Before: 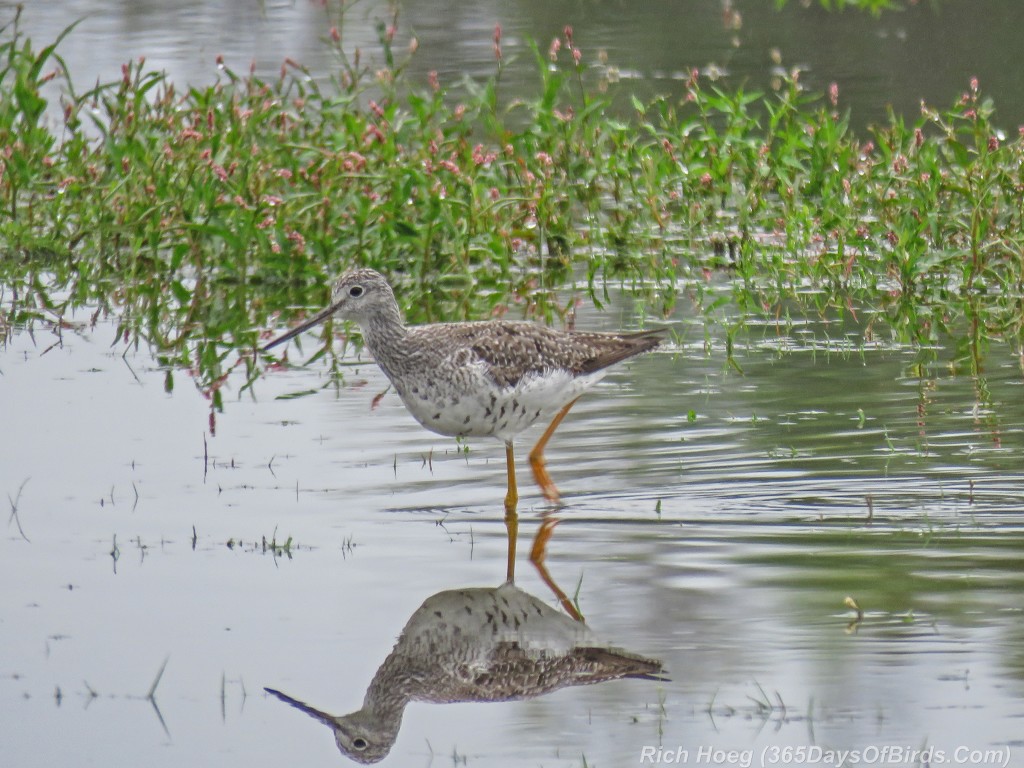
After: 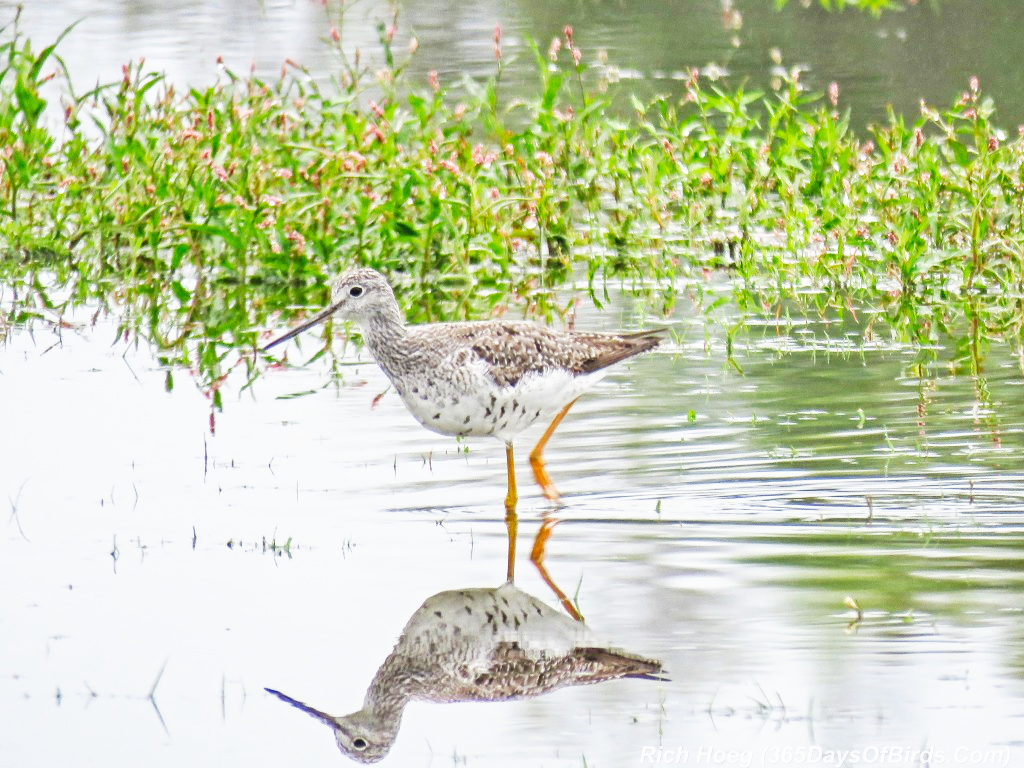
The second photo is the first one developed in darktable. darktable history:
base curve: curves: ch0 [(0, 0) (0.007, 0.004) (0.027, 0.03) (0.046, 0.07) (0.207, 0.54) (0.442, 0.872) (0.673, 0.972) (1, 1)], preserve colors none
rotate and perspective: automatic cropping original format, crop left 0, crop top 0
